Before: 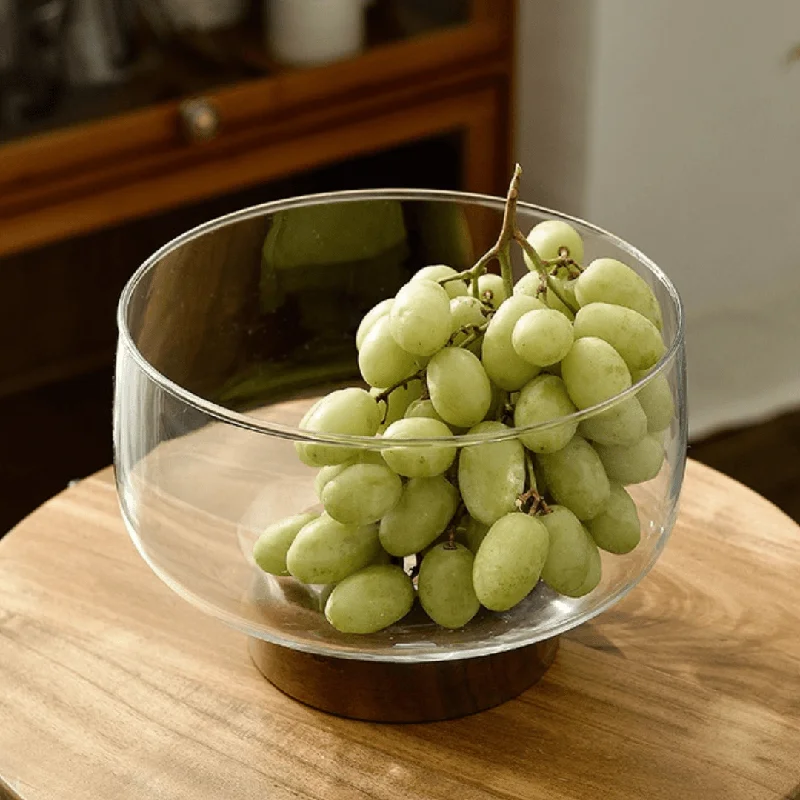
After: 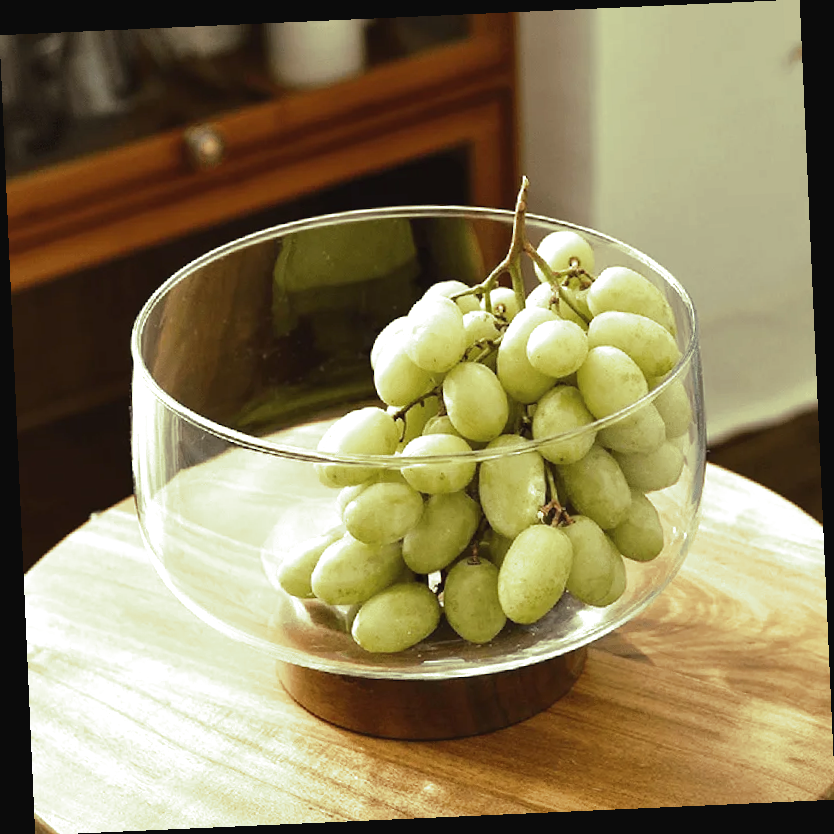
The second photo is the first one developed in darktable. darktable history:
exposure: black level correction -0.002, exposure 0.708 EV, compensate exposure bias true, compensate highlight preservation false
split-toning: shadows › hue 290.82°, shadows › saturation 0.34, highlights › saturation 0.38, balance 0, compress 50%
rotate and perspective: rotation -2.56°, automatic cropping off
